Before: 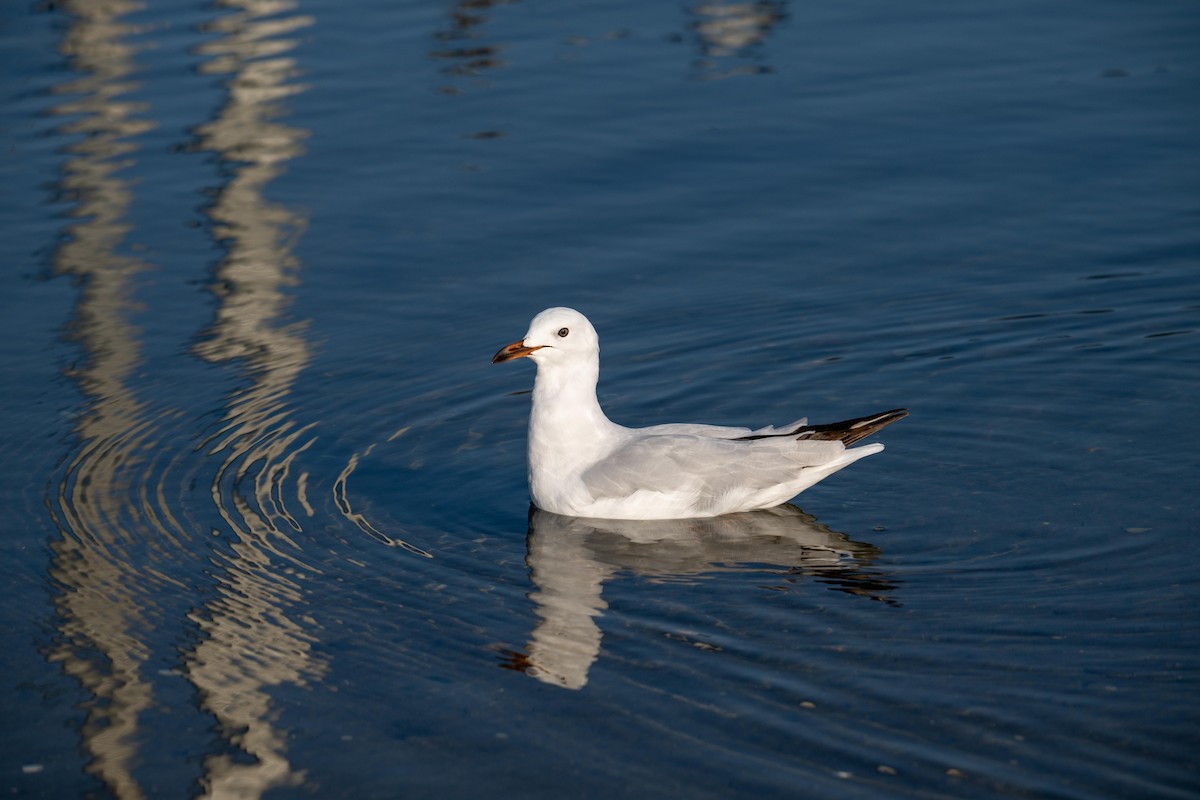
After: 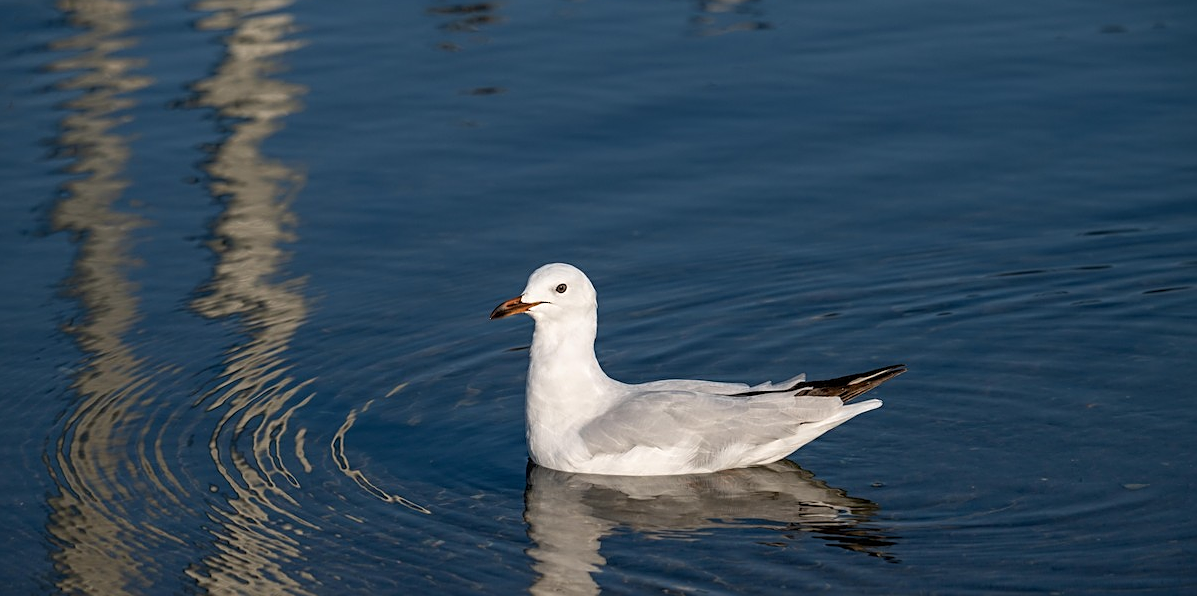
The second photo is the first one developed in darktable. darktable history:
crop: left 0.197%, top 5.557%, bottom 19.905%
sharpen: on, module defaults
